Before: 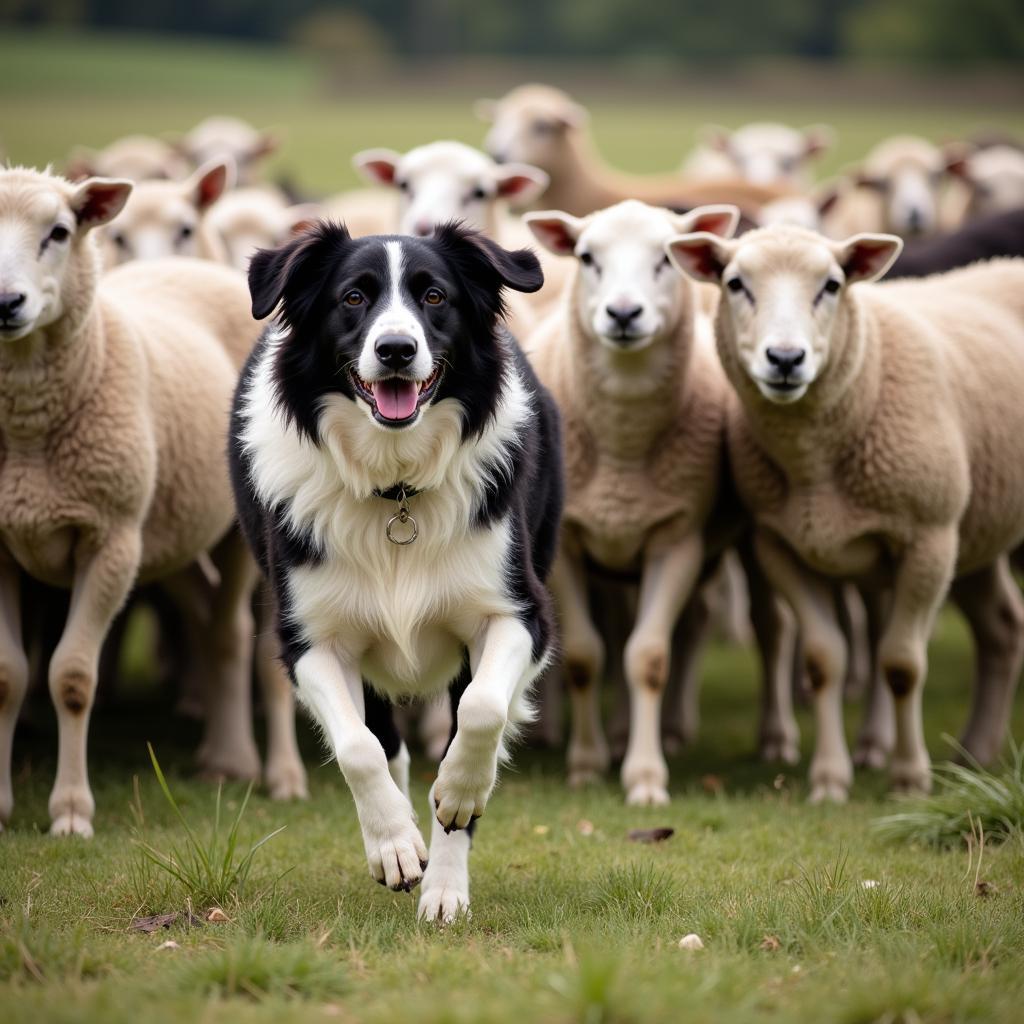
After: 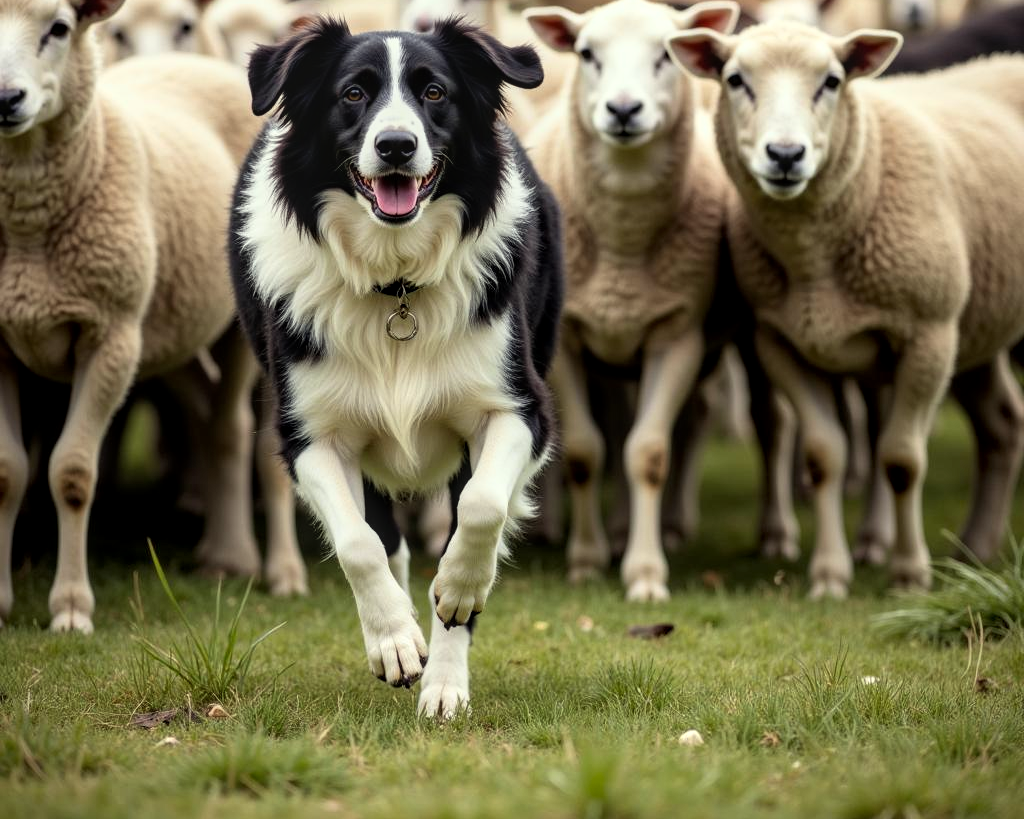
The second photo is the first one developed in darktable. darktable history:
color correction: highlights a* -4.28, highlights b* 6.53
crop and rotate: top 19.998%
rgb curve: curves: ch0 [(0, 0) (0.078, 0.051) (0.929, 0.956) (1, 1)], compensate middle gray true
local contrast: on, module defaults
